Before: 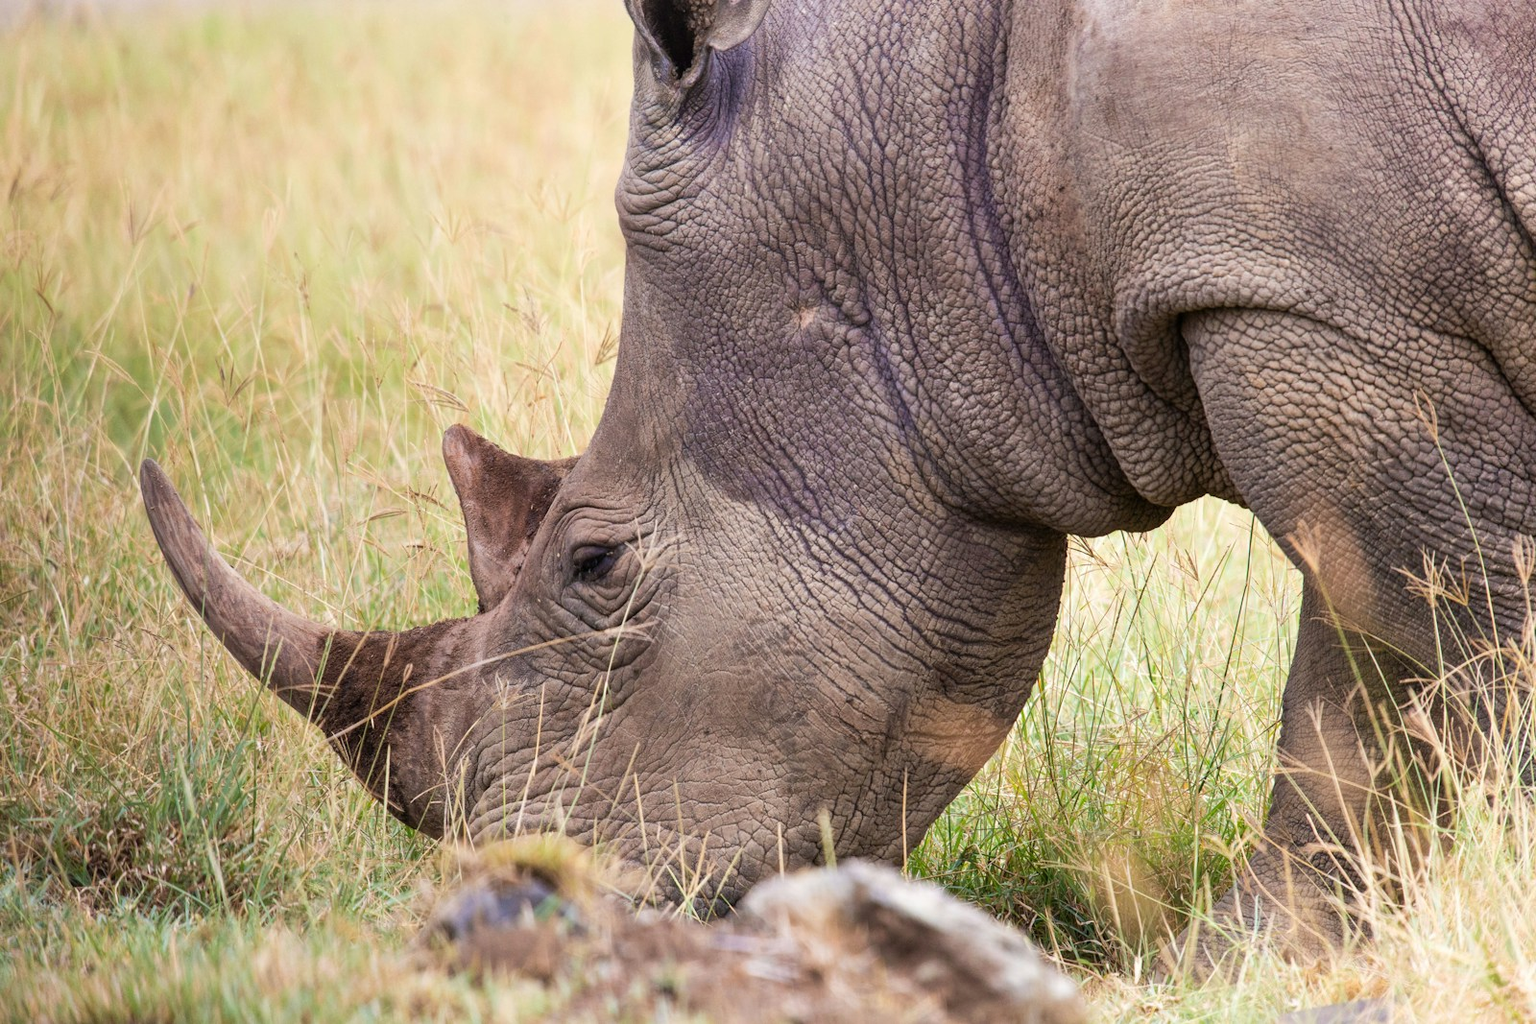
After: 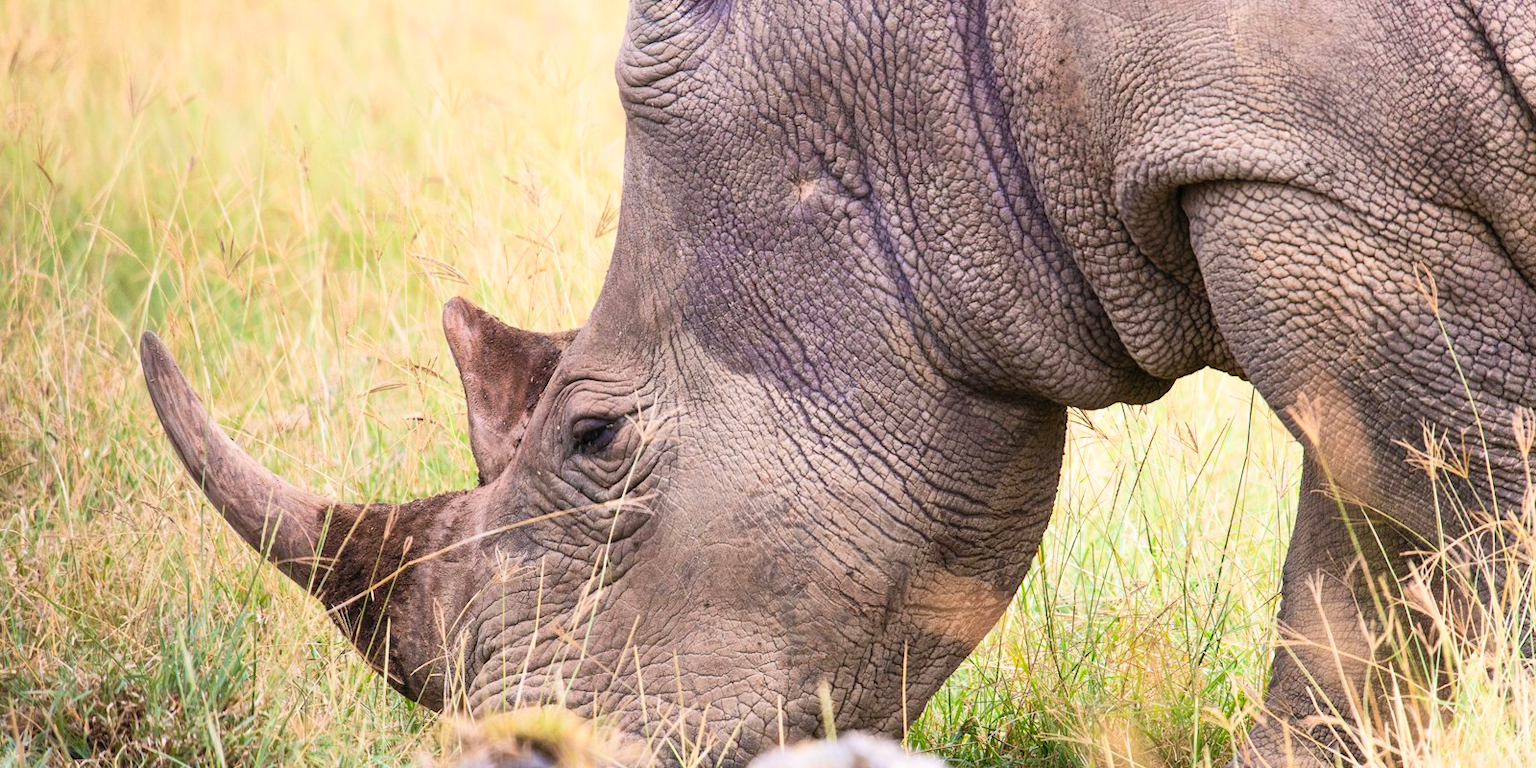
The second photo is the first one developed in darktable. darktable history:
crop and rotate: top 12.5%, bottom 12.5%
exposure: compensate highlight preservation false
contrast brightness saturation: contrast 0.2, brightness 0.16, saturation 0.22
white balance: red 1.004, blue 1.024
